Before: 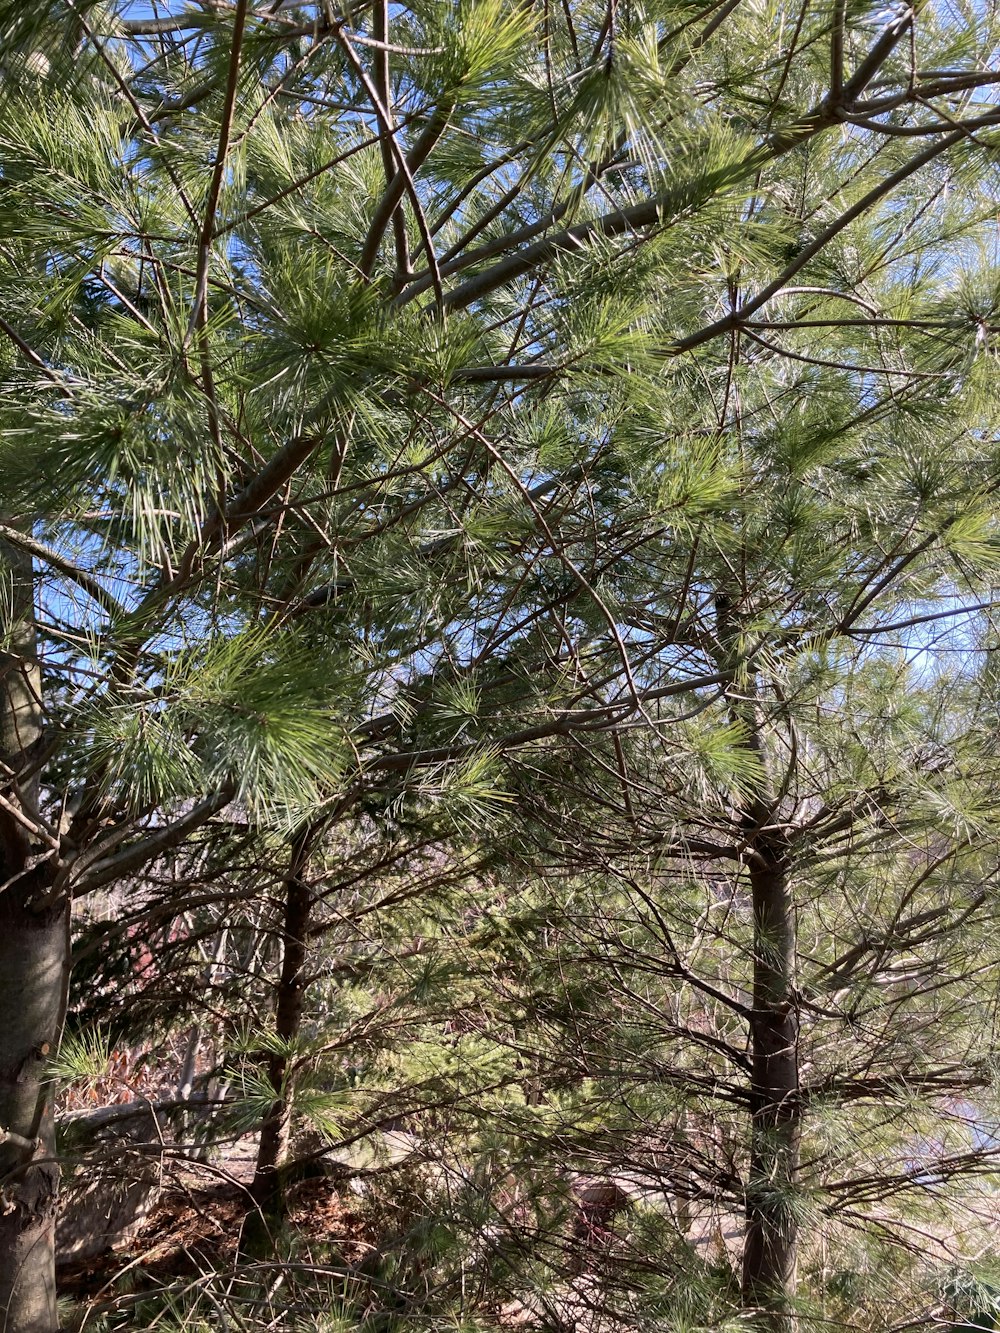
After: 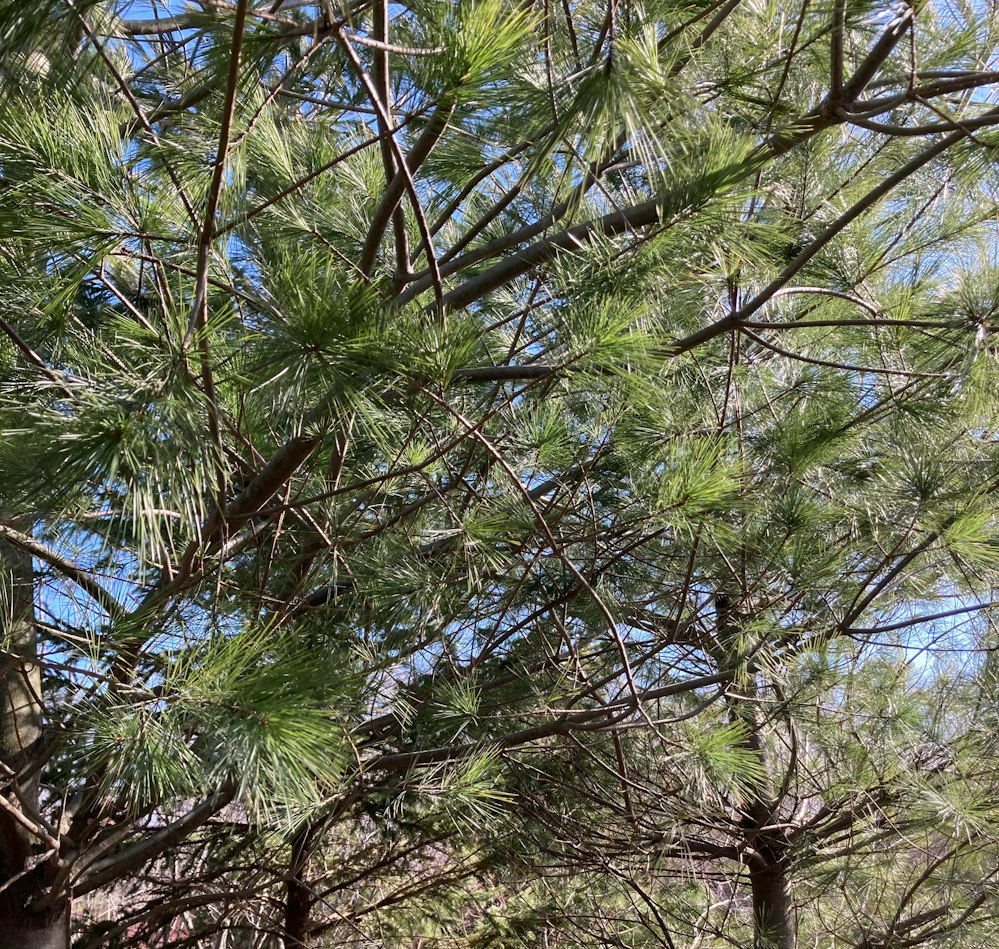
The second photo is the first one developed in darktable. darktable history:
color zones: curves: ch1 [(0.113, 0.438) (0.75, 0.5)]; ch2 [(0.12, 0.526) (0.75, 0.5)]
crop: right 0%, bottom 28.764%
